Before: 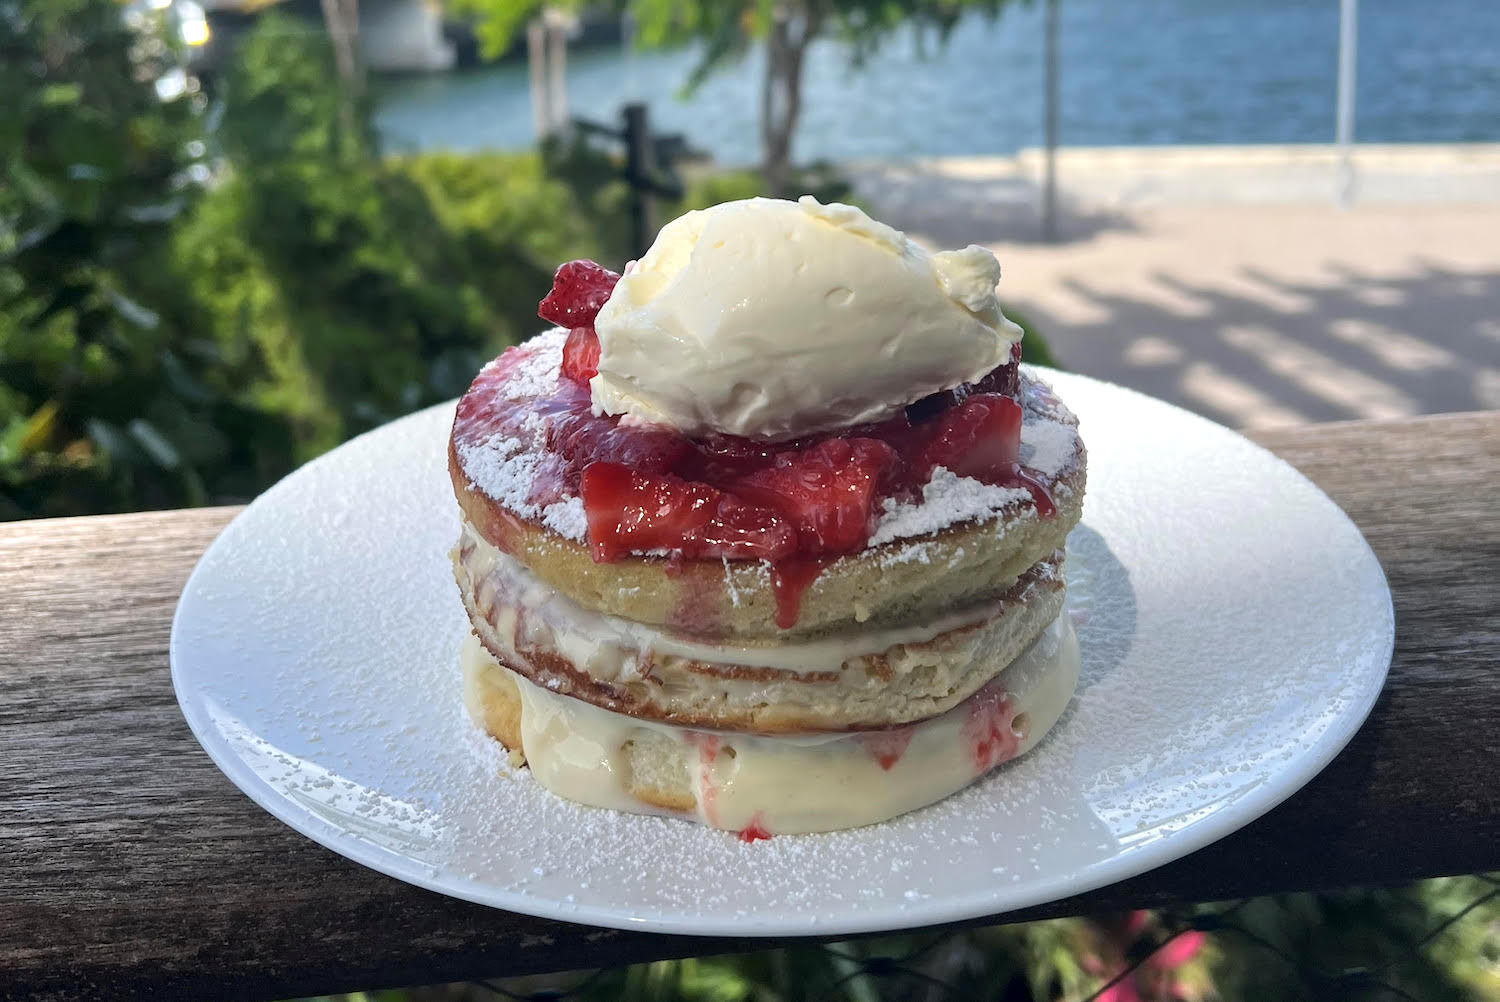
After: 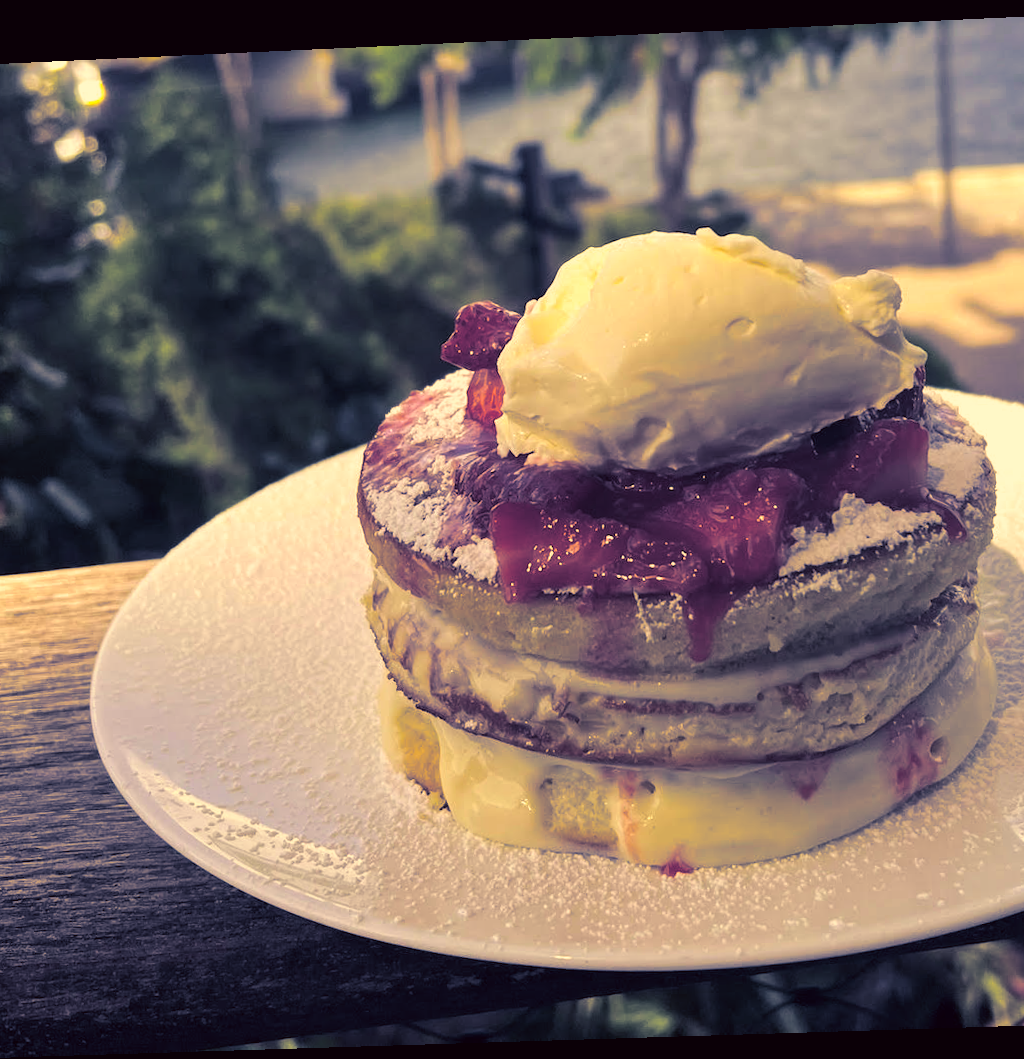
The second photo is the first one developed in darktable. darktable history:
color correction: highlights a* 10.12, highlights b* 39.04, shadows a* 14.62, shadows b* 3.37
crop and rotate: left 6.617%, right 26.717%
rotate and perspective: rotation -2.22°, lens shift (horizontal) -0.022, automatic cropping off
split-toning: shadows › hue 226.8°, shadows › saturation 0.84
